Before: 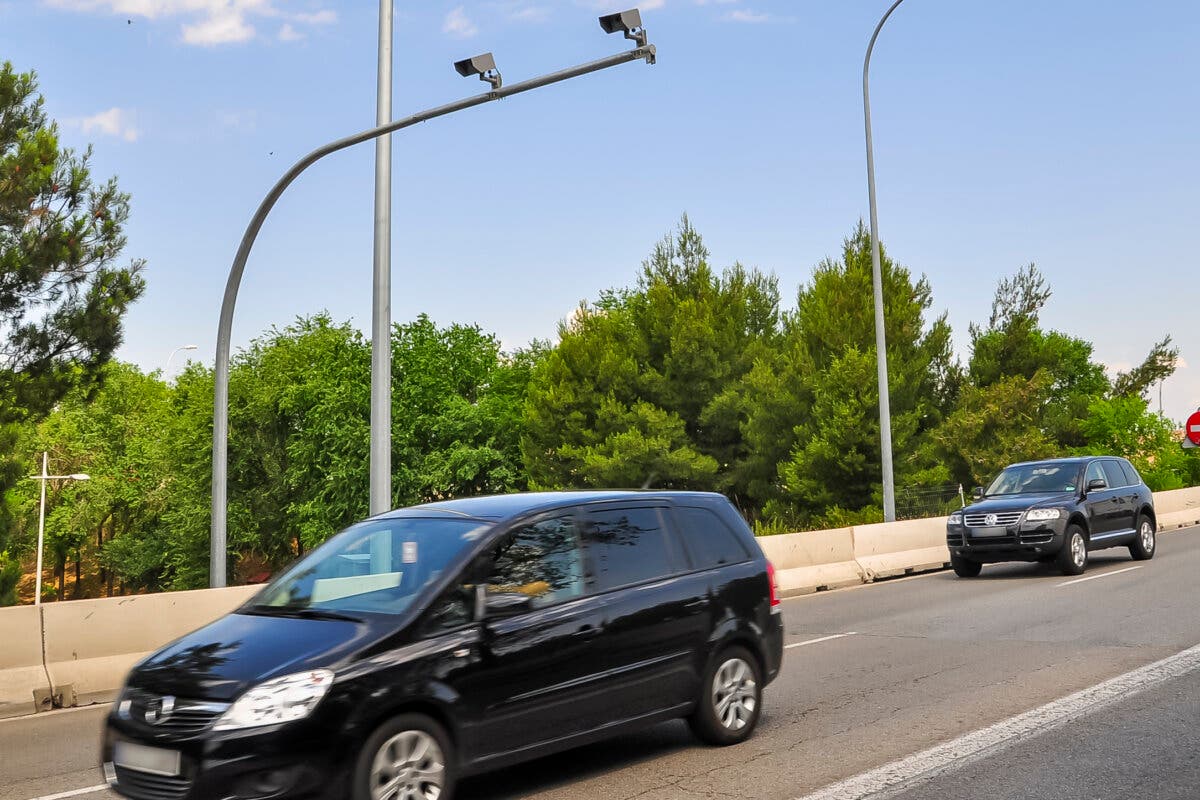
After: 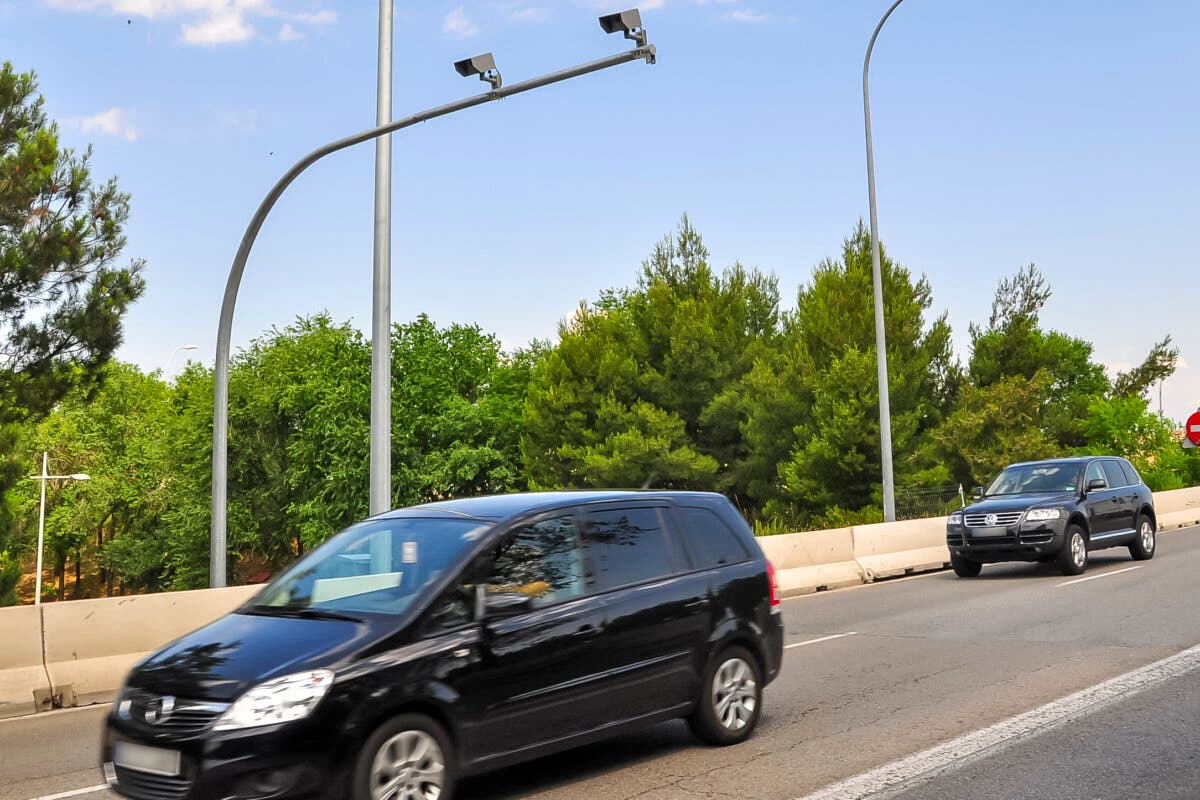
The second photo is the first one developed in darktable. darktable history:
exposure: exposure 0.126 EV, compensate highlight preservation false
